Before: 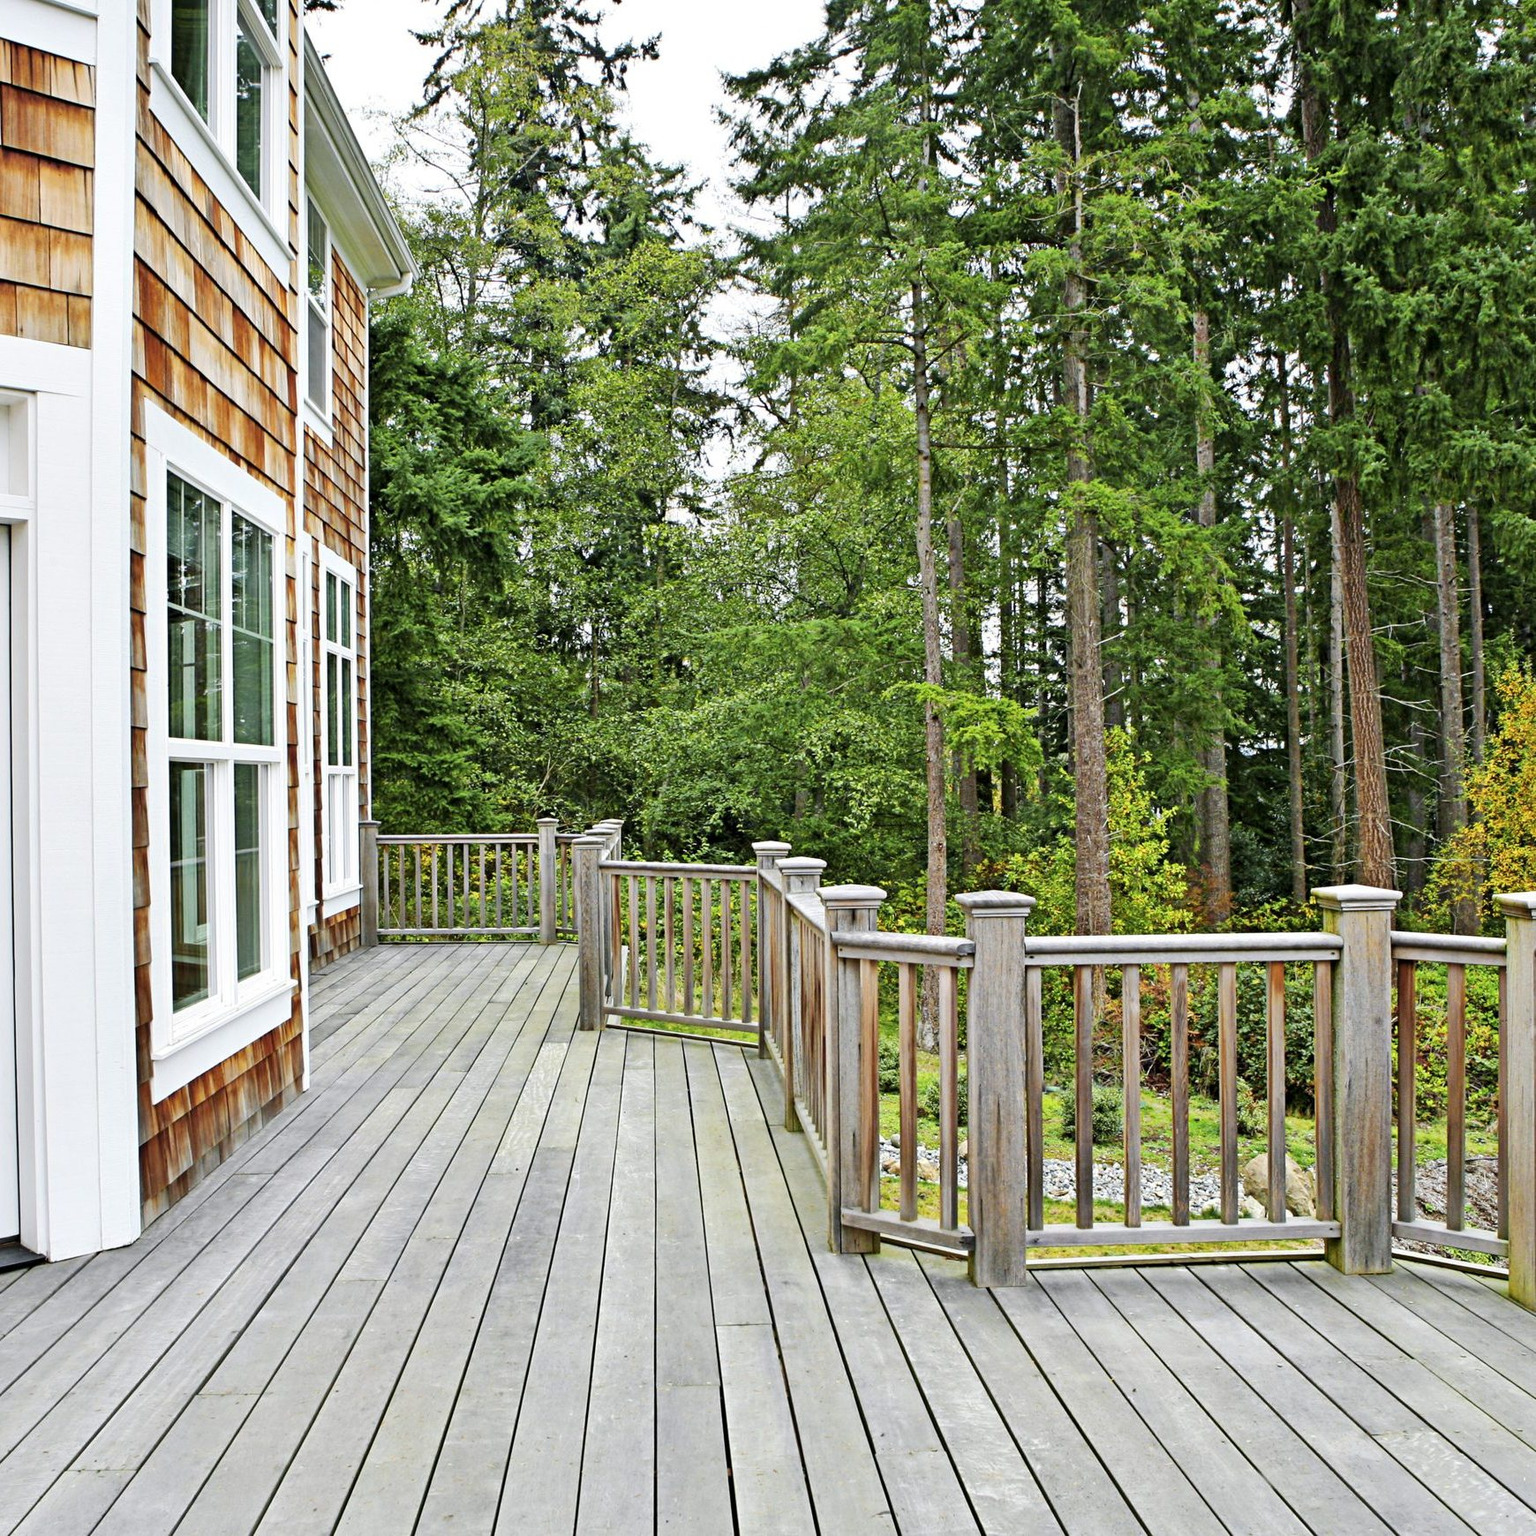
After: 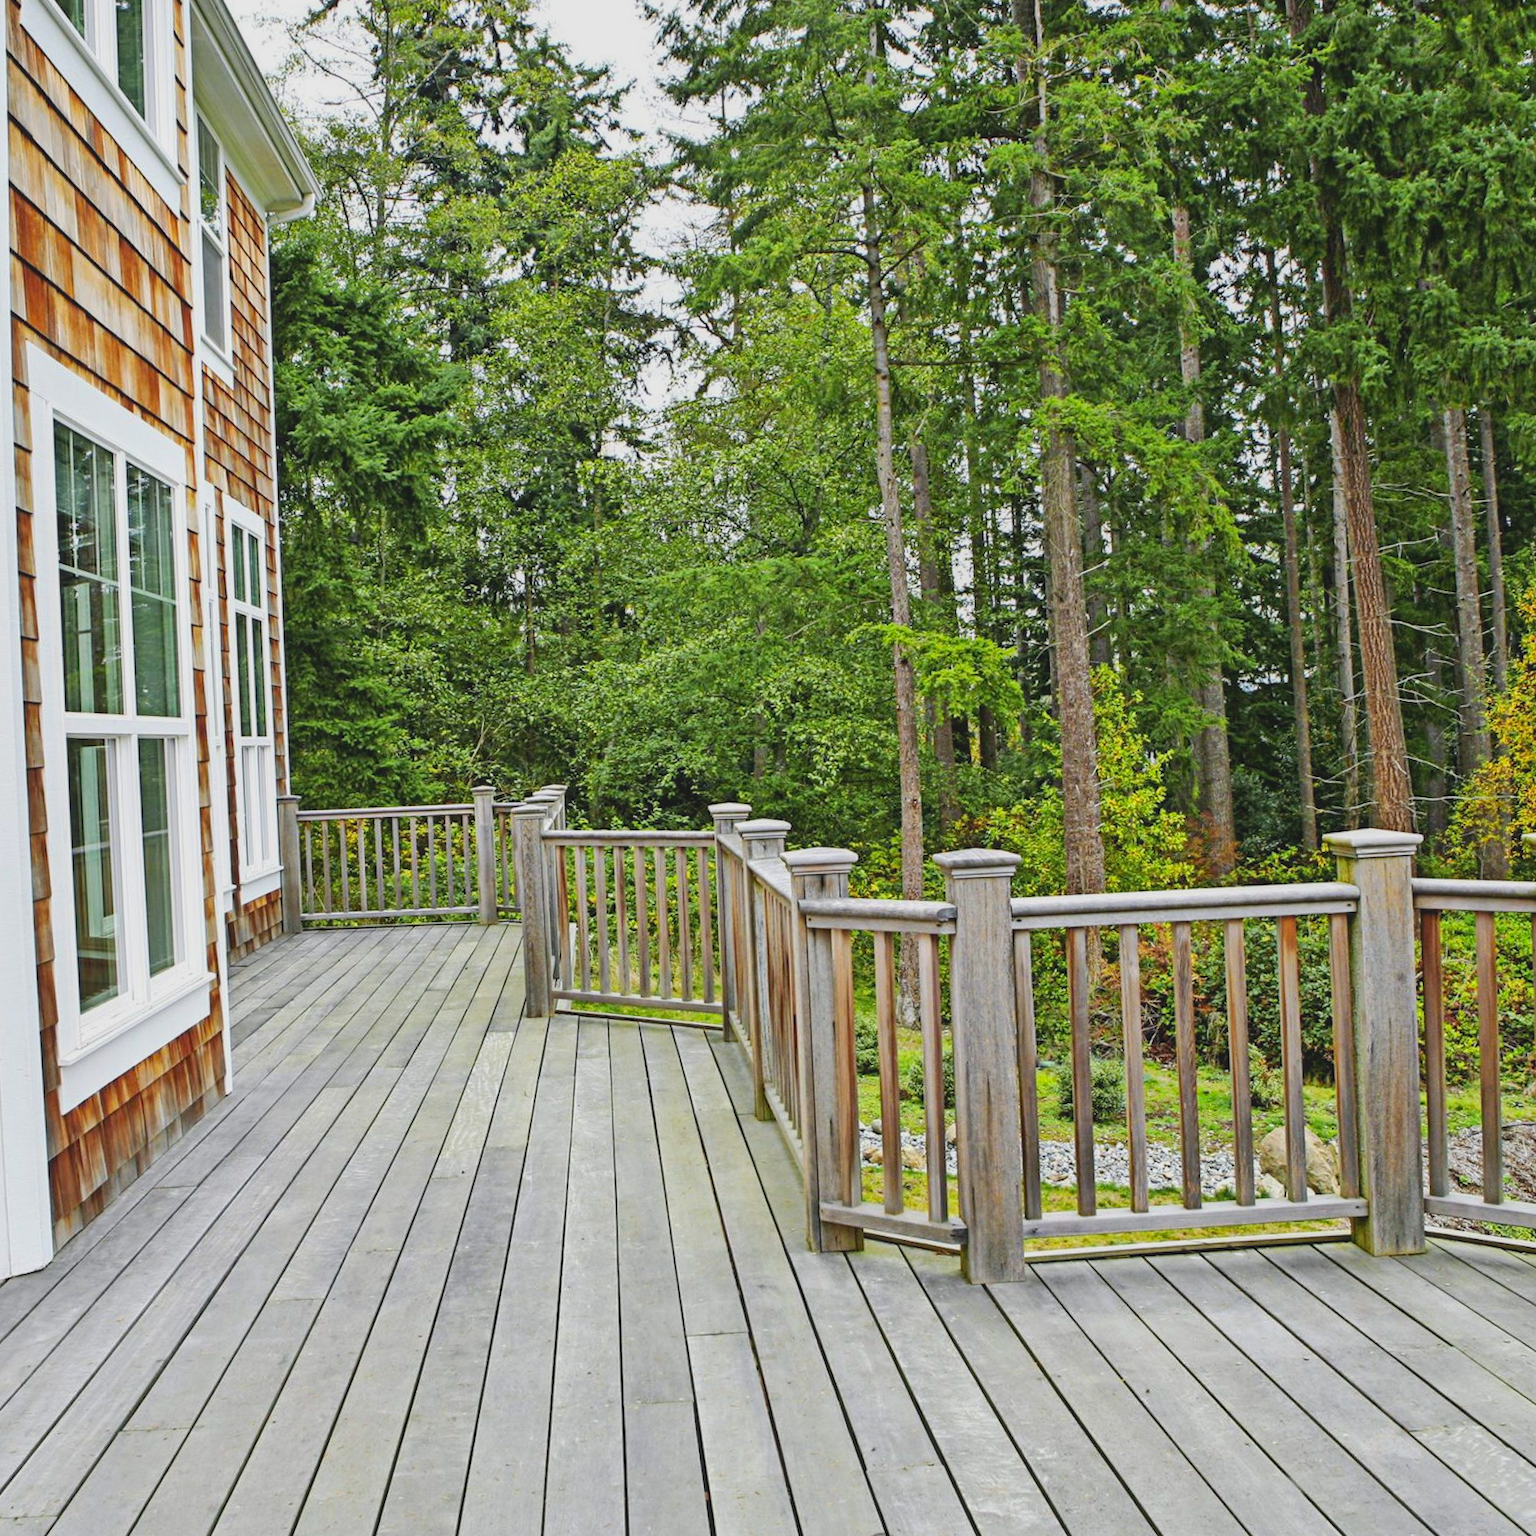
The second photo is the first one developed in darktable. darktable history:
local contrast: detail 110%
lowpass: radius 0.1, contrast 0.85, saturation 1.1, unbound 0
crop and rotate: angle 1.96°, left 5.673%, top 5.673%
